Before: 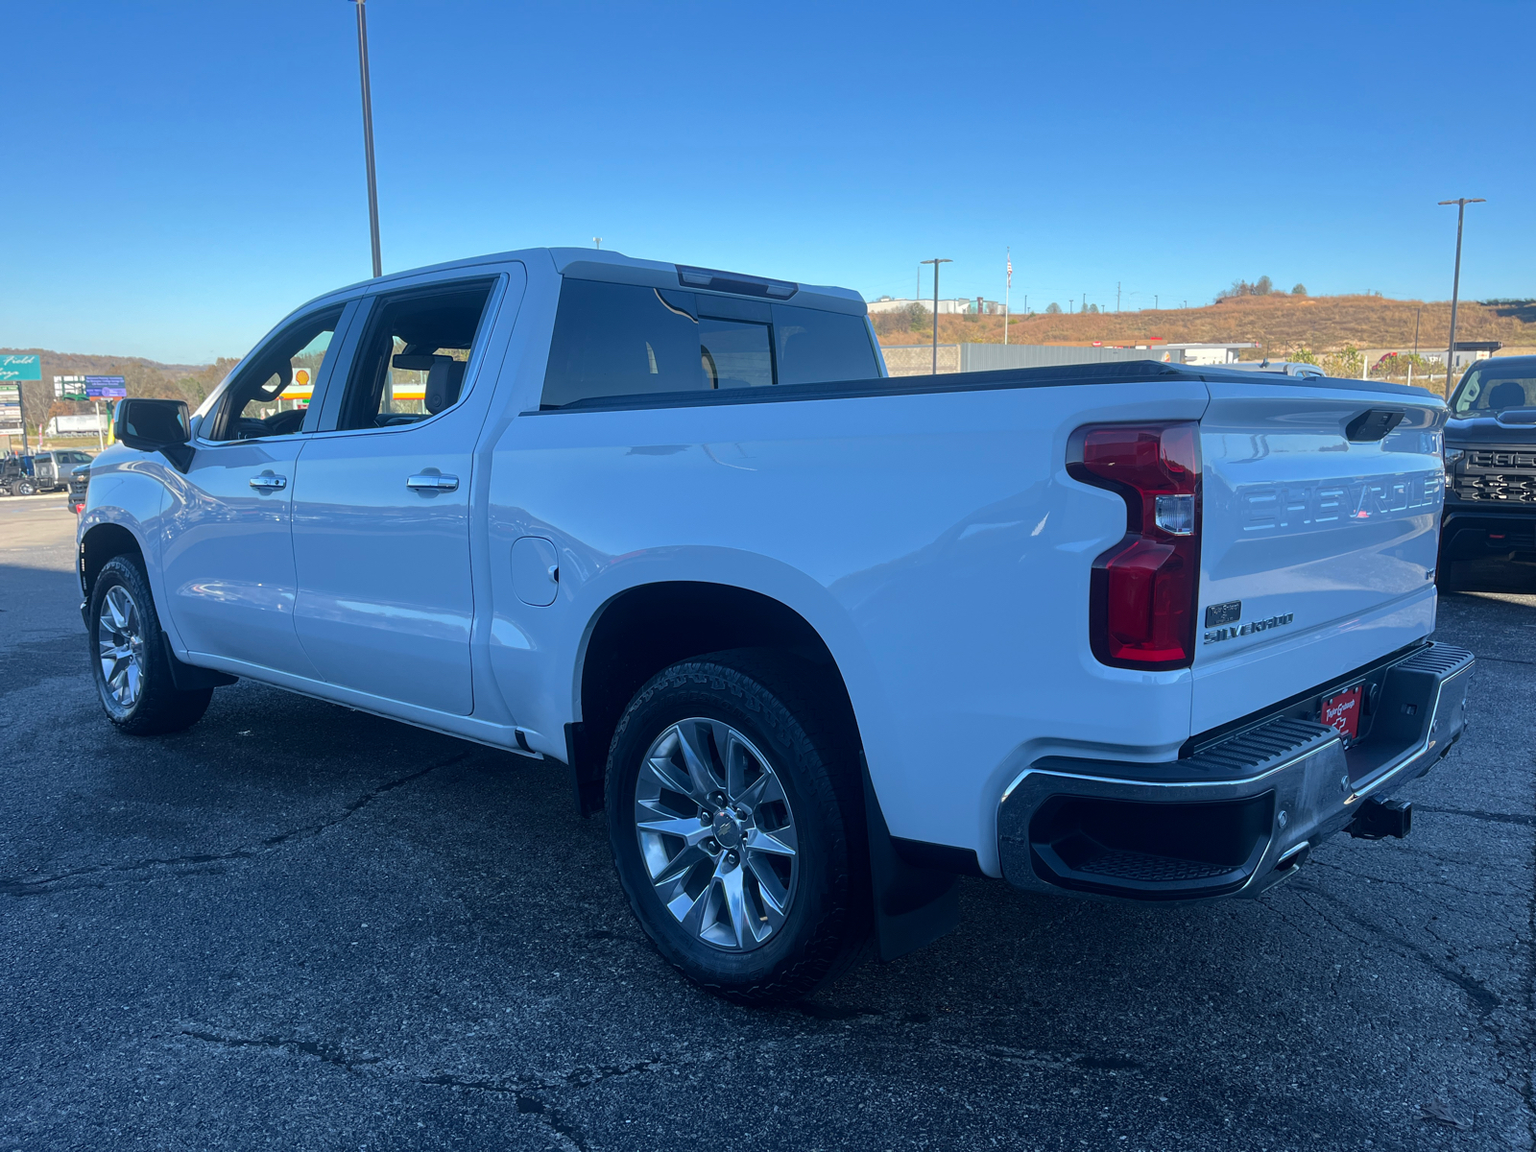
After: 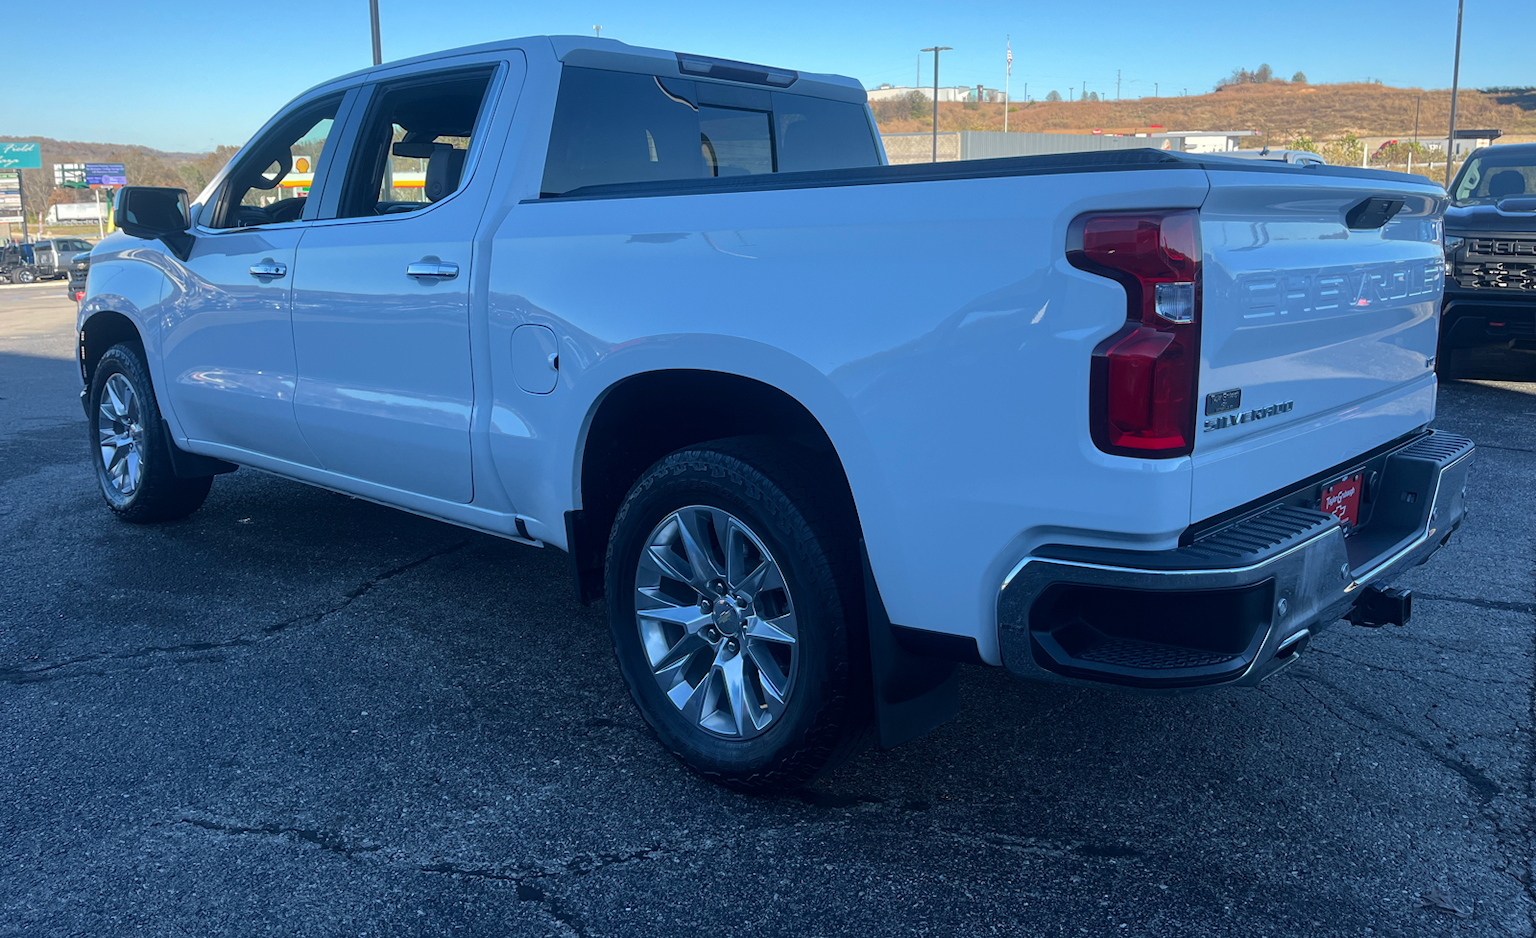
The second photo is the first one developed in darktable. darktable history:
crop and rotate: top 18.42%
